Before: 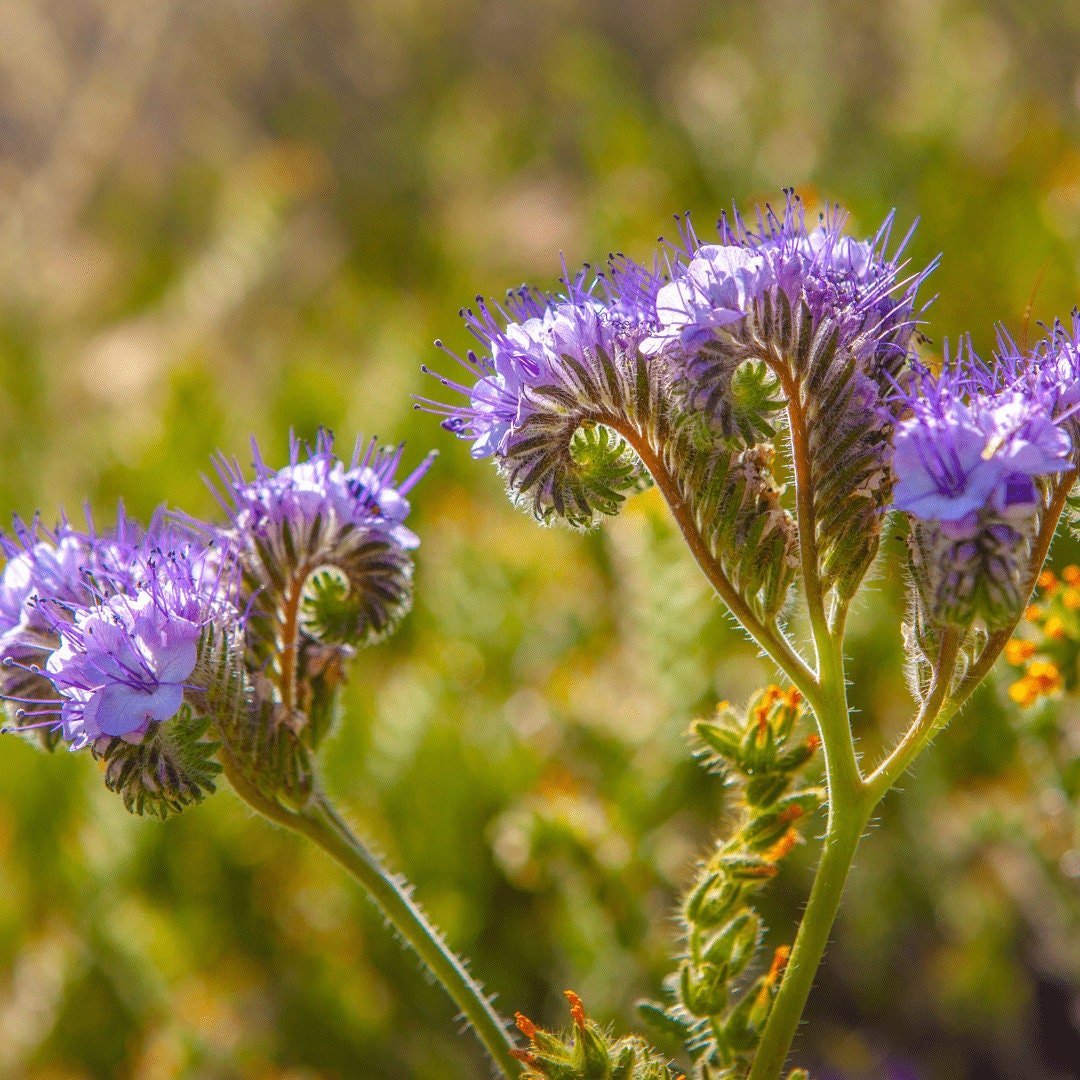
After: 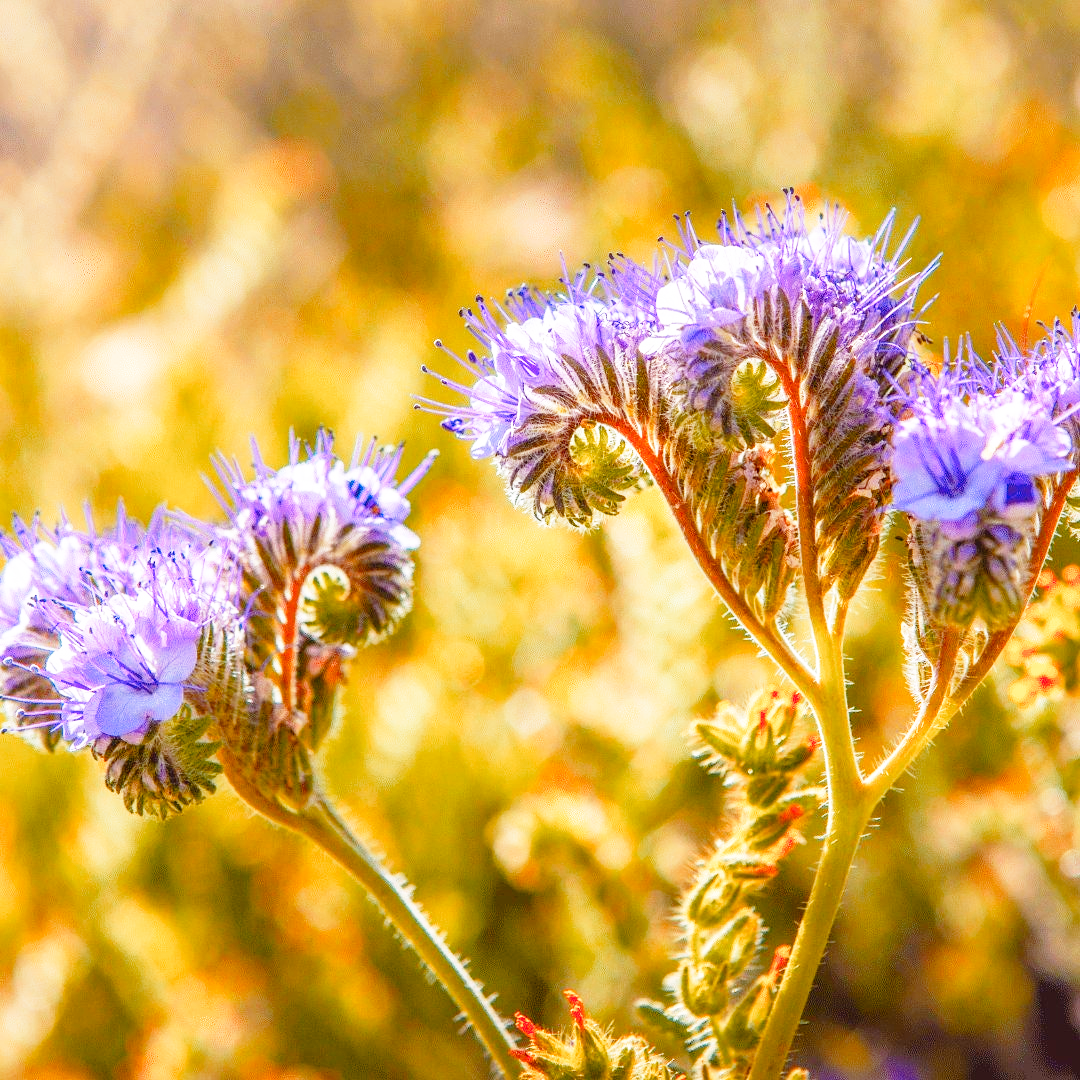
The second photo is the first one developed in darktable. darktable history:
color zones: curves: ch1 [(0.263, 0.53) (0.376, 0.287) (0.487, 0.512) (0.748, 0.547) (1, 0.513)]; ch2 [(0.262, 0.45) (0.751, 0.477)]
base curve: curves: ch0 [(0, 0) (0.012, 0.01) (0.073, 0.168) (0.31, 0.711) (0.645, 0.957) (1, 1)], preserve colors none
color balance rgb: linear chroma grading › global chroma -15.577%, perceptual saturation grading › global saturation 20%, perceptual saturation grading › highlights -24.846%, perceptual saturation grading › shadows 24.015%
